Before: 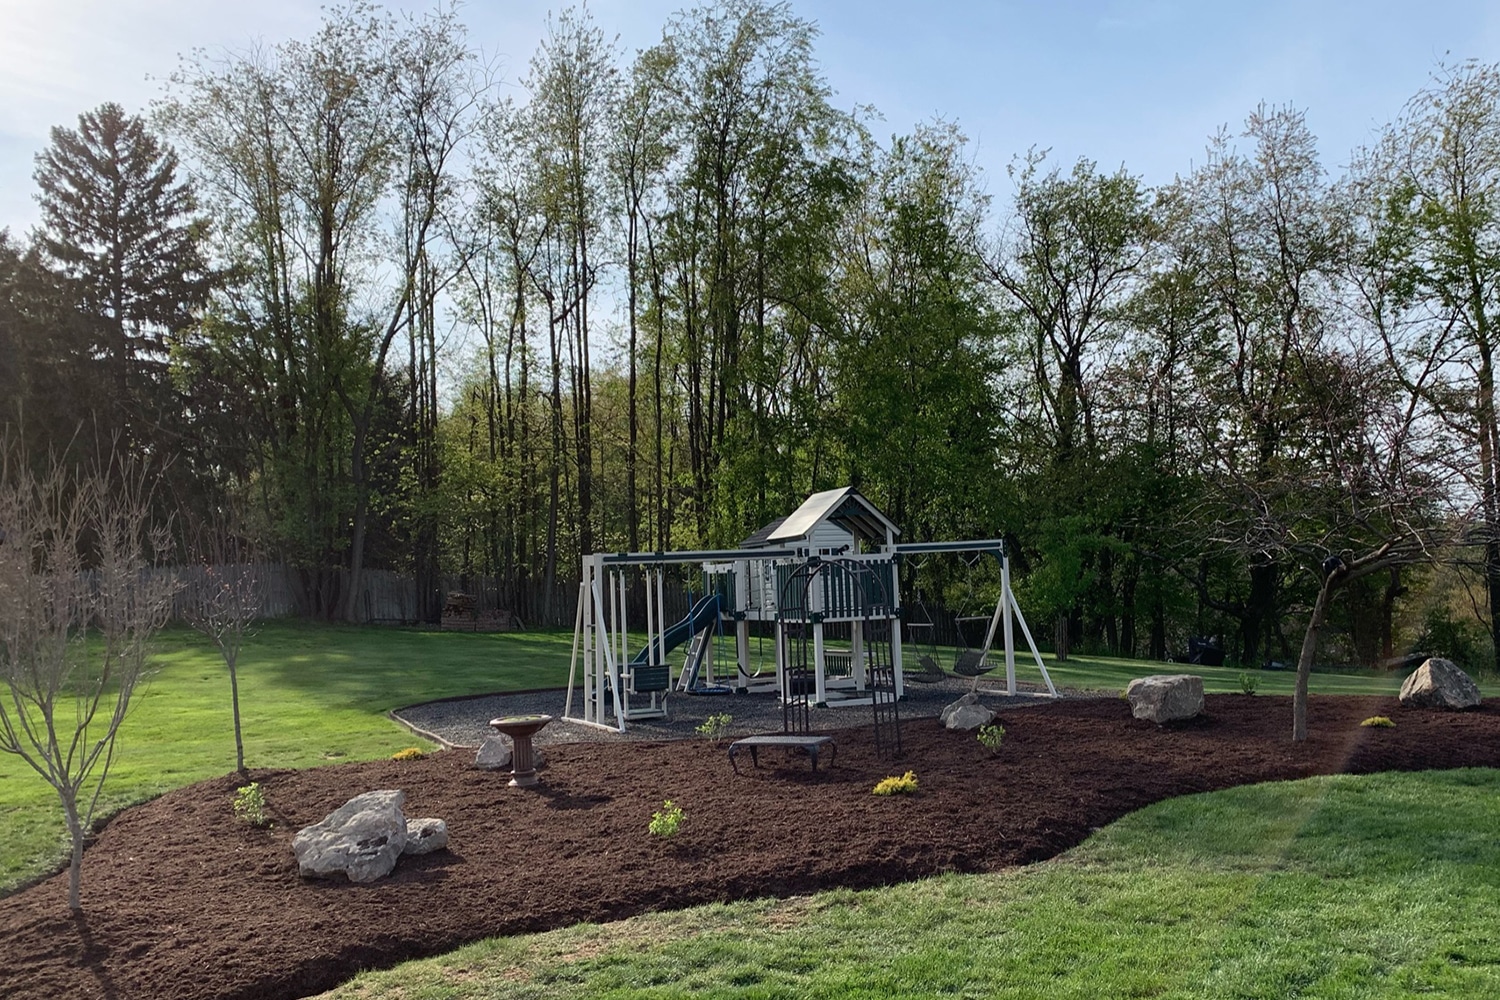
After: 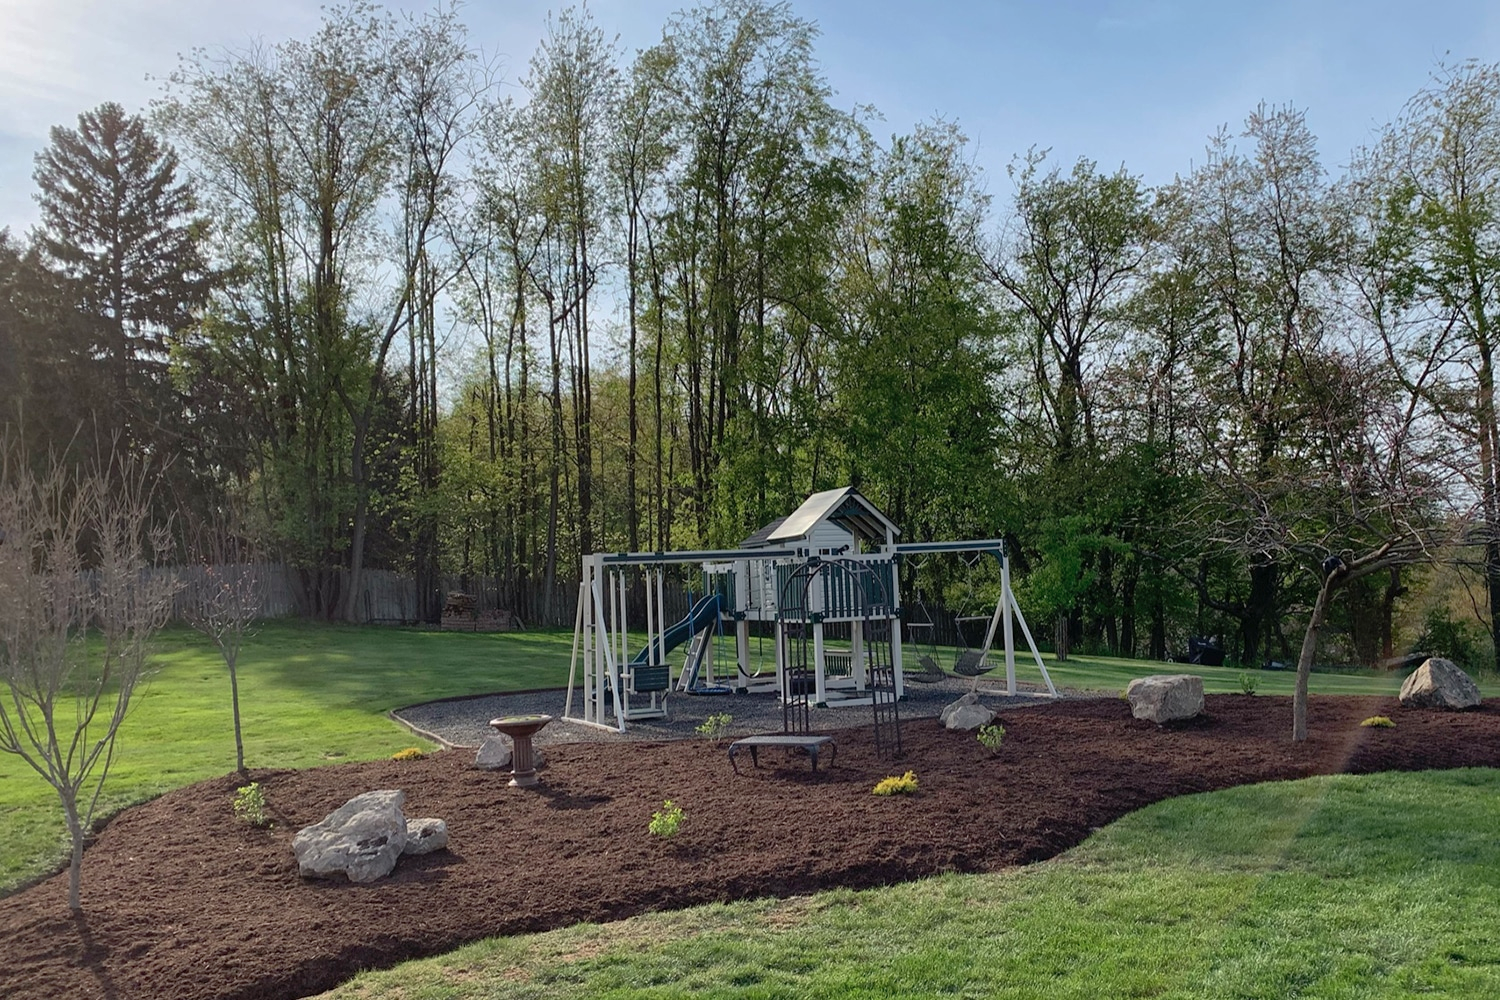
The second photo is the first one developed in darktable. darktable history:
shadows and highlights: highlights color adjustment 53.21%
